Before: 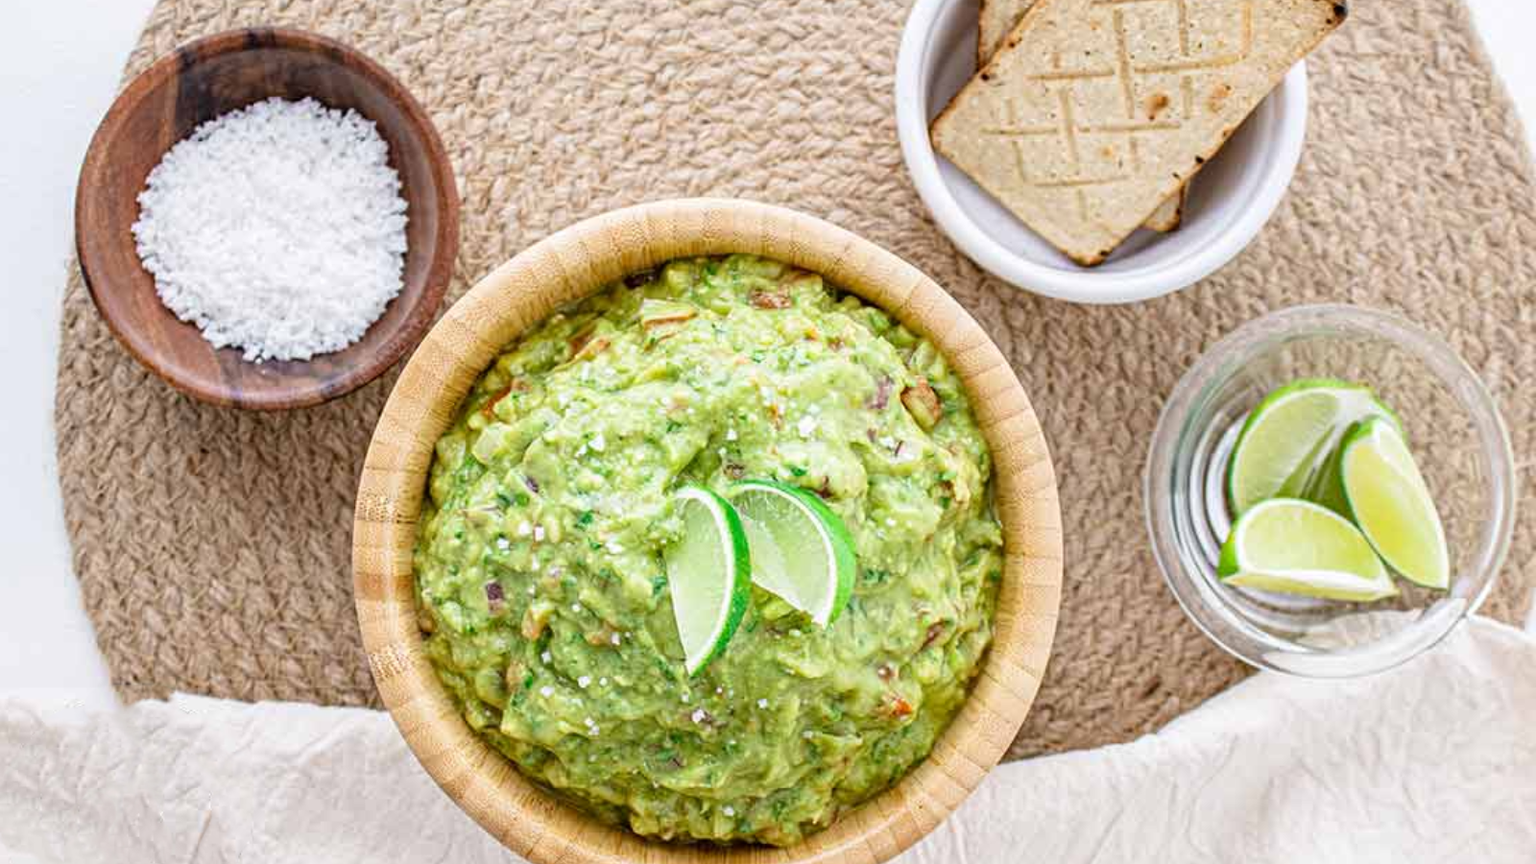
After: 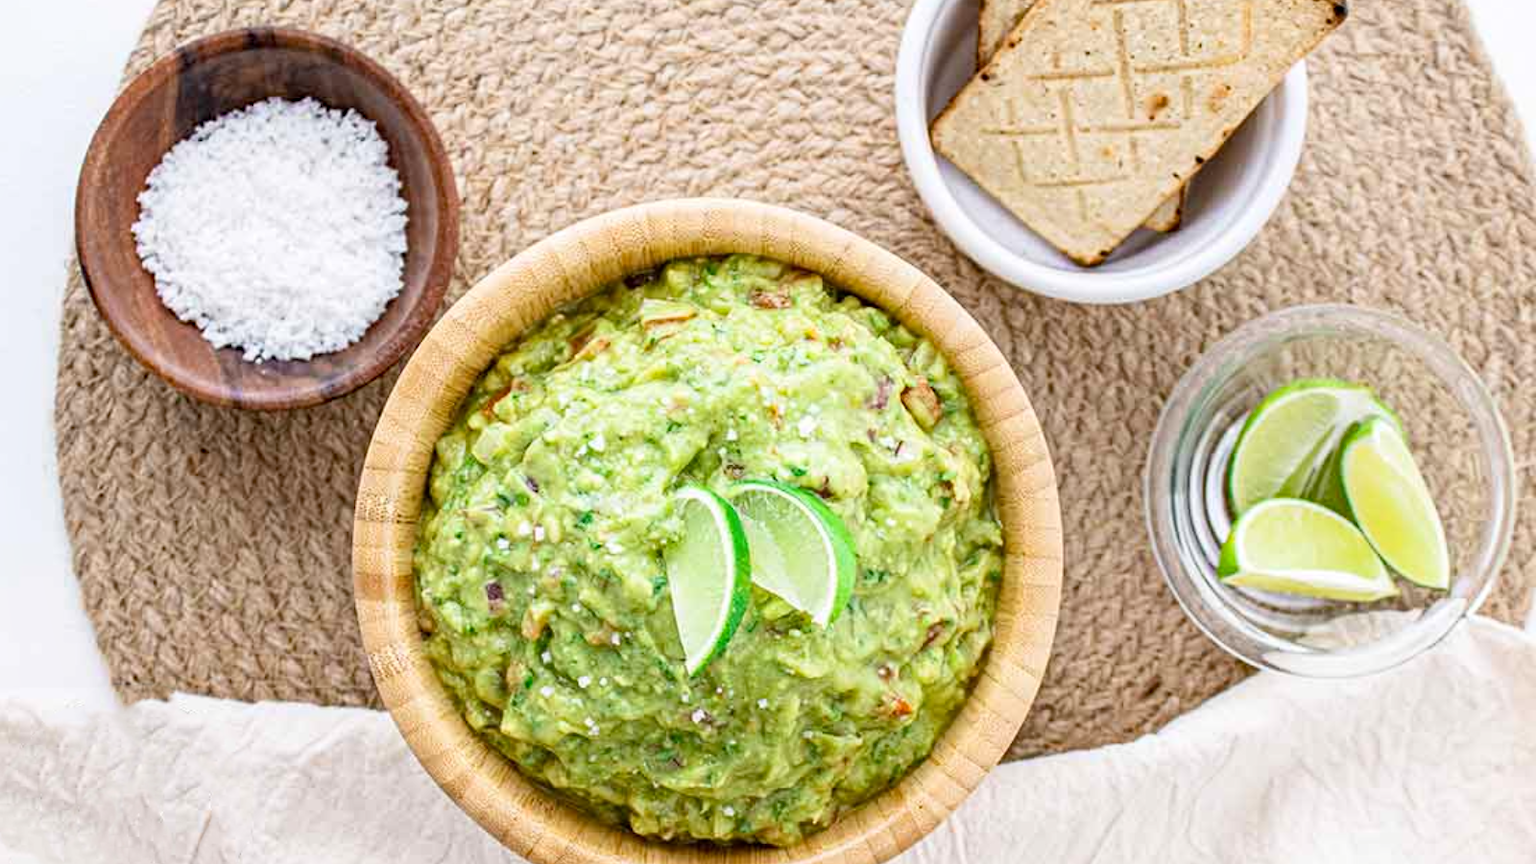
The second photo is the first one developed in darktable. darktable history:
shadows and highlights: shadows 0, highlights 40
haze removal: compatibility mode true, adaptive false
